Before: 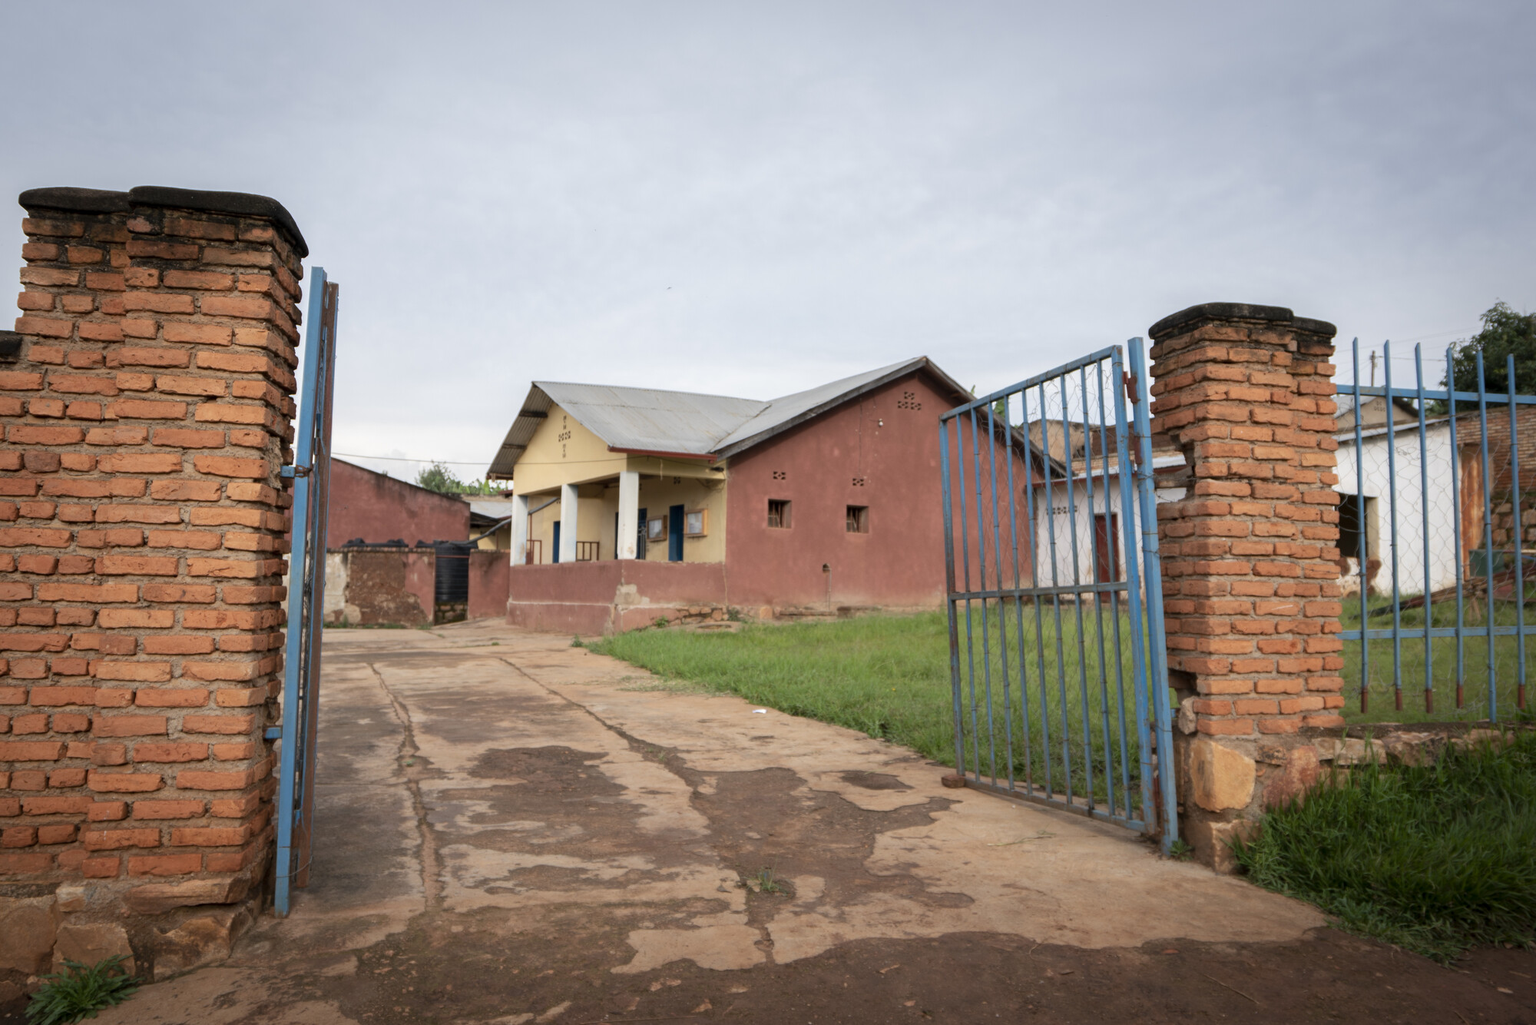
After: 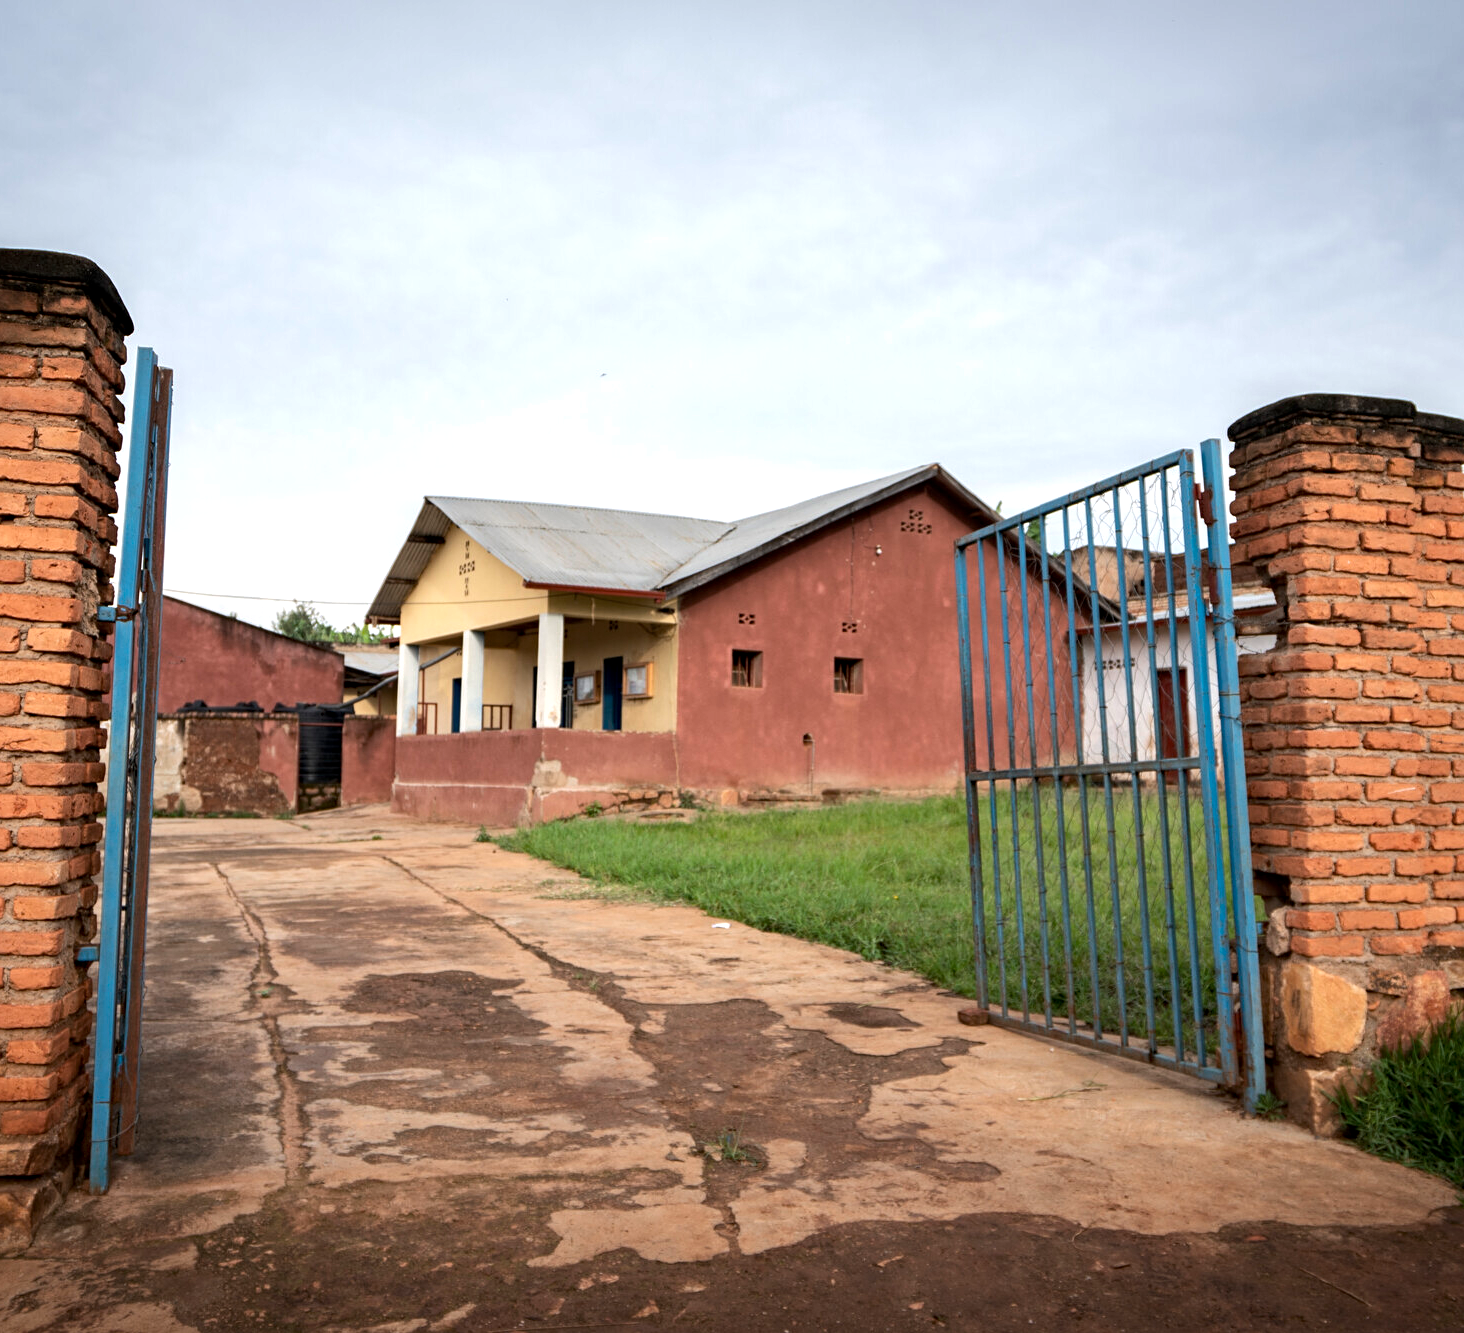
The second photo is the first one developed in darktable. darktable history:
crop: left 13.443%, right 13.31%
haze removal: compatibility mode true, adaptive false
local contrast: highlights 100%, shadows 100%, detail 120%, midtone range 0.2
sharpen: amount 0.2
tone equalizer: -8 EV -0.417 EV, -7 EV -0.389 EV, -6 EV -0.333 EV, -5 EV -0.222 EV, -3 EV 0.222 EV, -2 EV 0.333 EV, -1 EV 0.389 EV, +0 EV 0.417 EV, edges refinement/feathering 500, mask exposure compensation -1.57 EV, preserve details no
